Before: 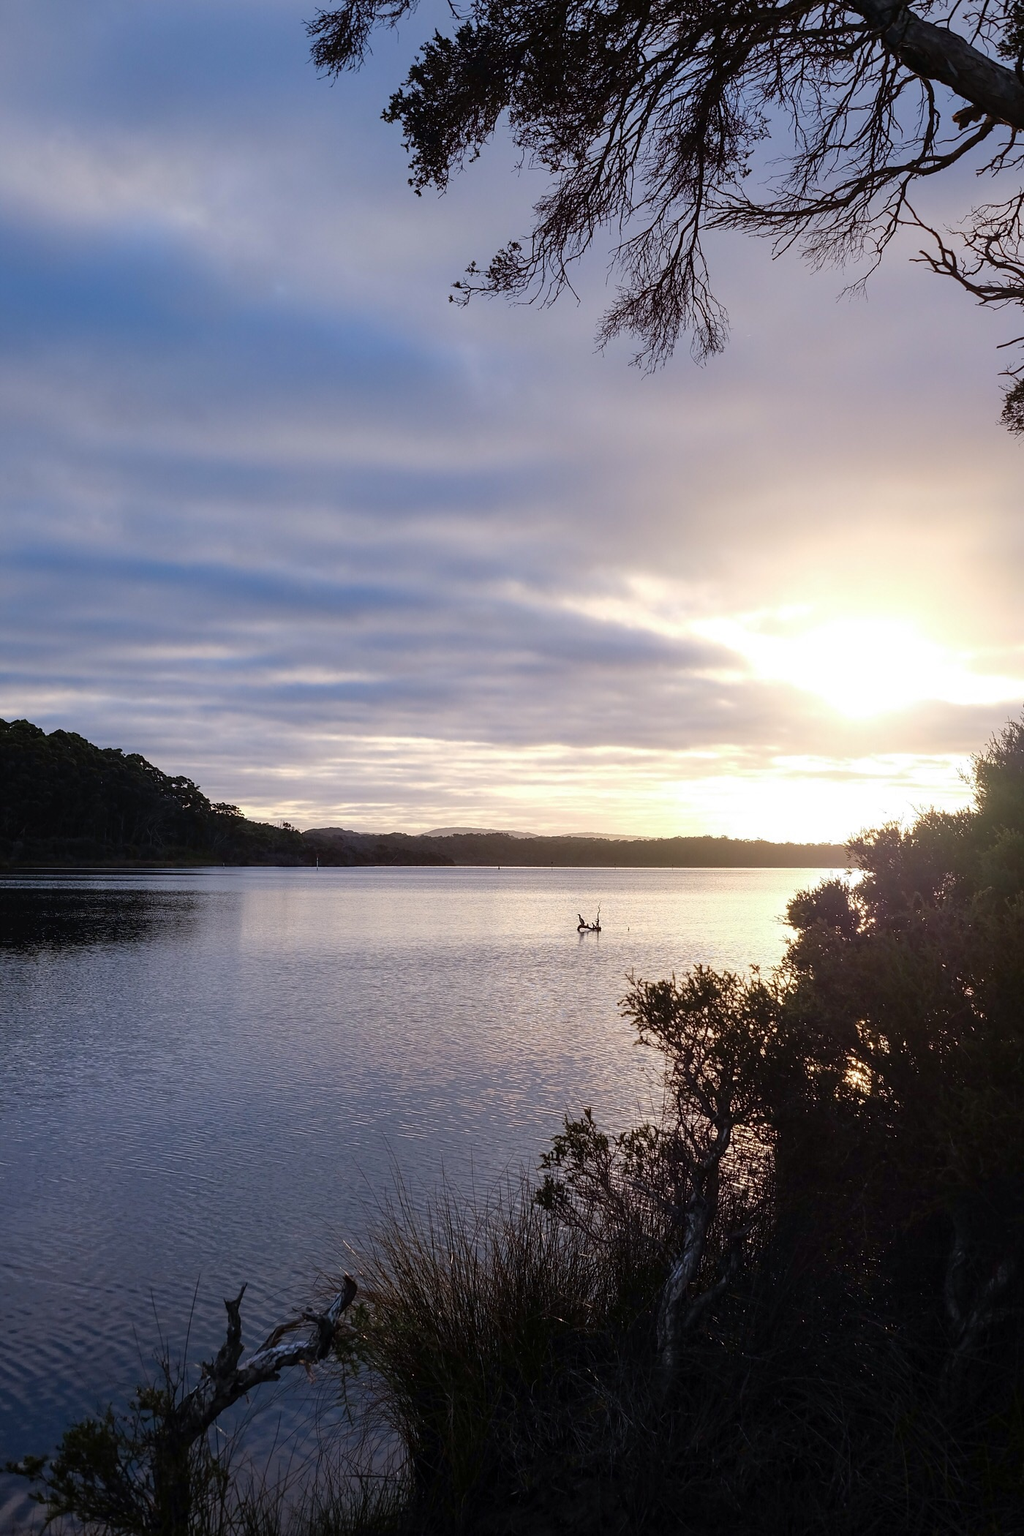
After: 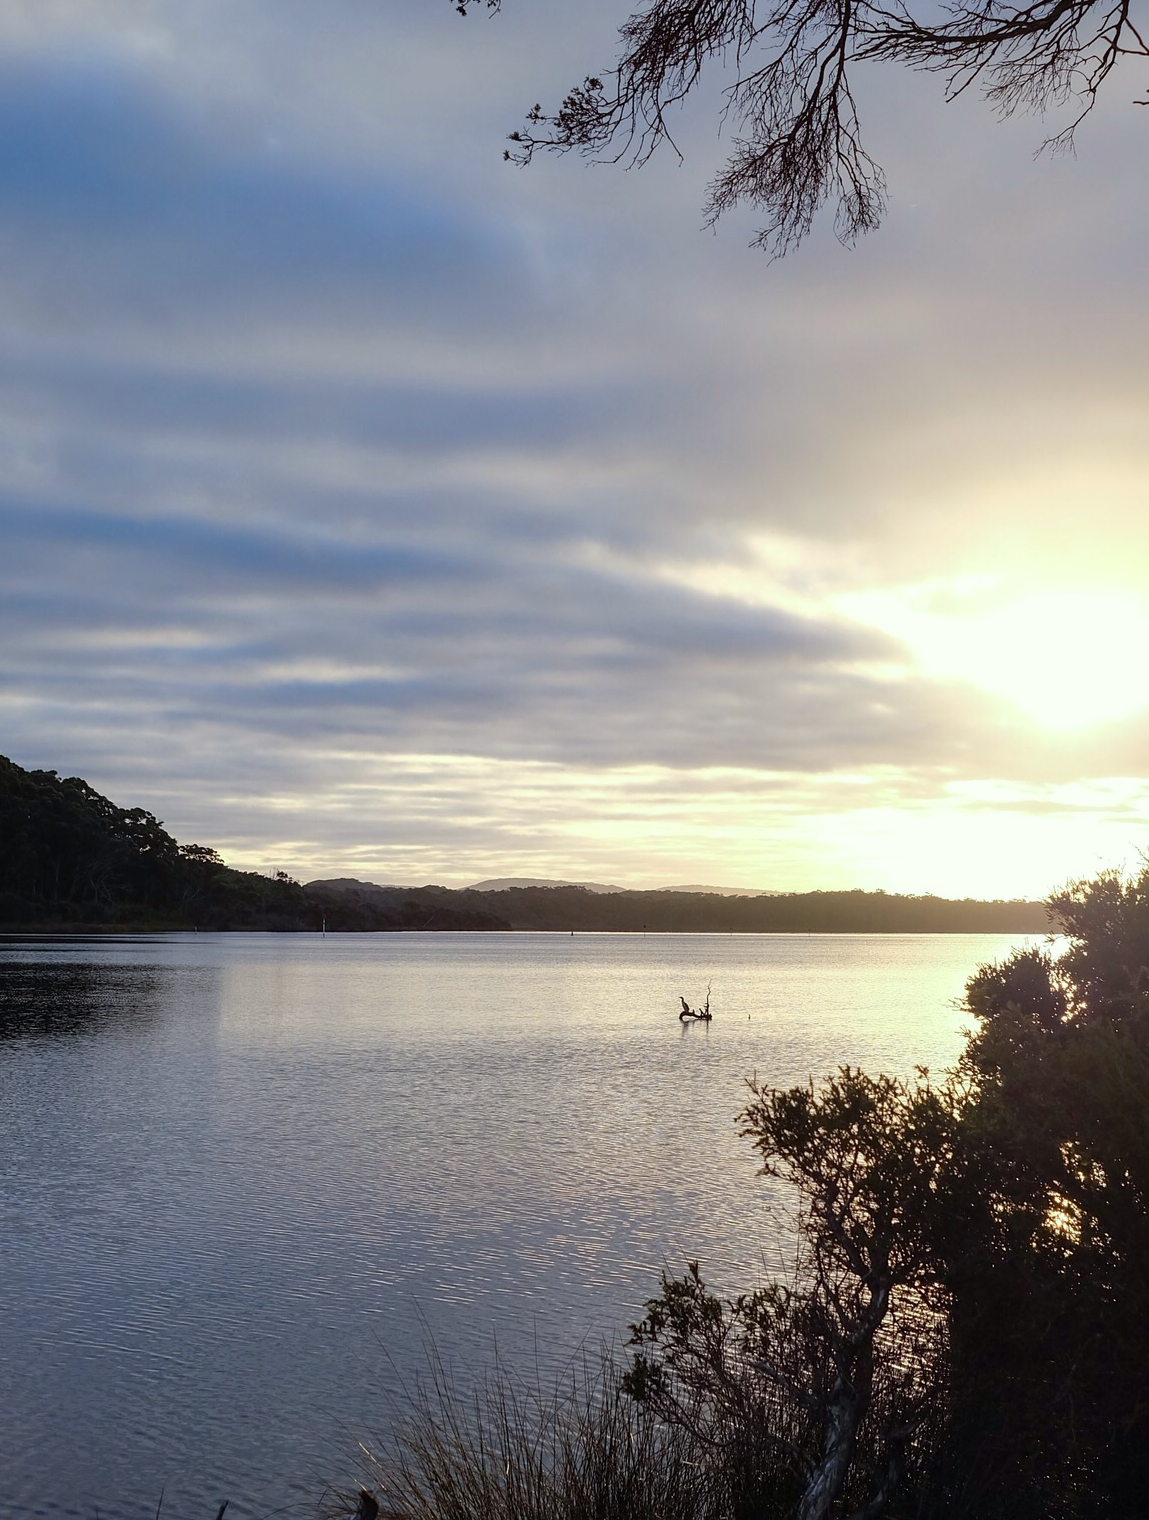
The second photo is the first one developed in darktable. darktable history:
color correction: highlights a* -4.85, highlights b* 5.04, saturation 0.97
crop: left 7.863%, top 12.05%, right 10.023%, bottom 15.399%
